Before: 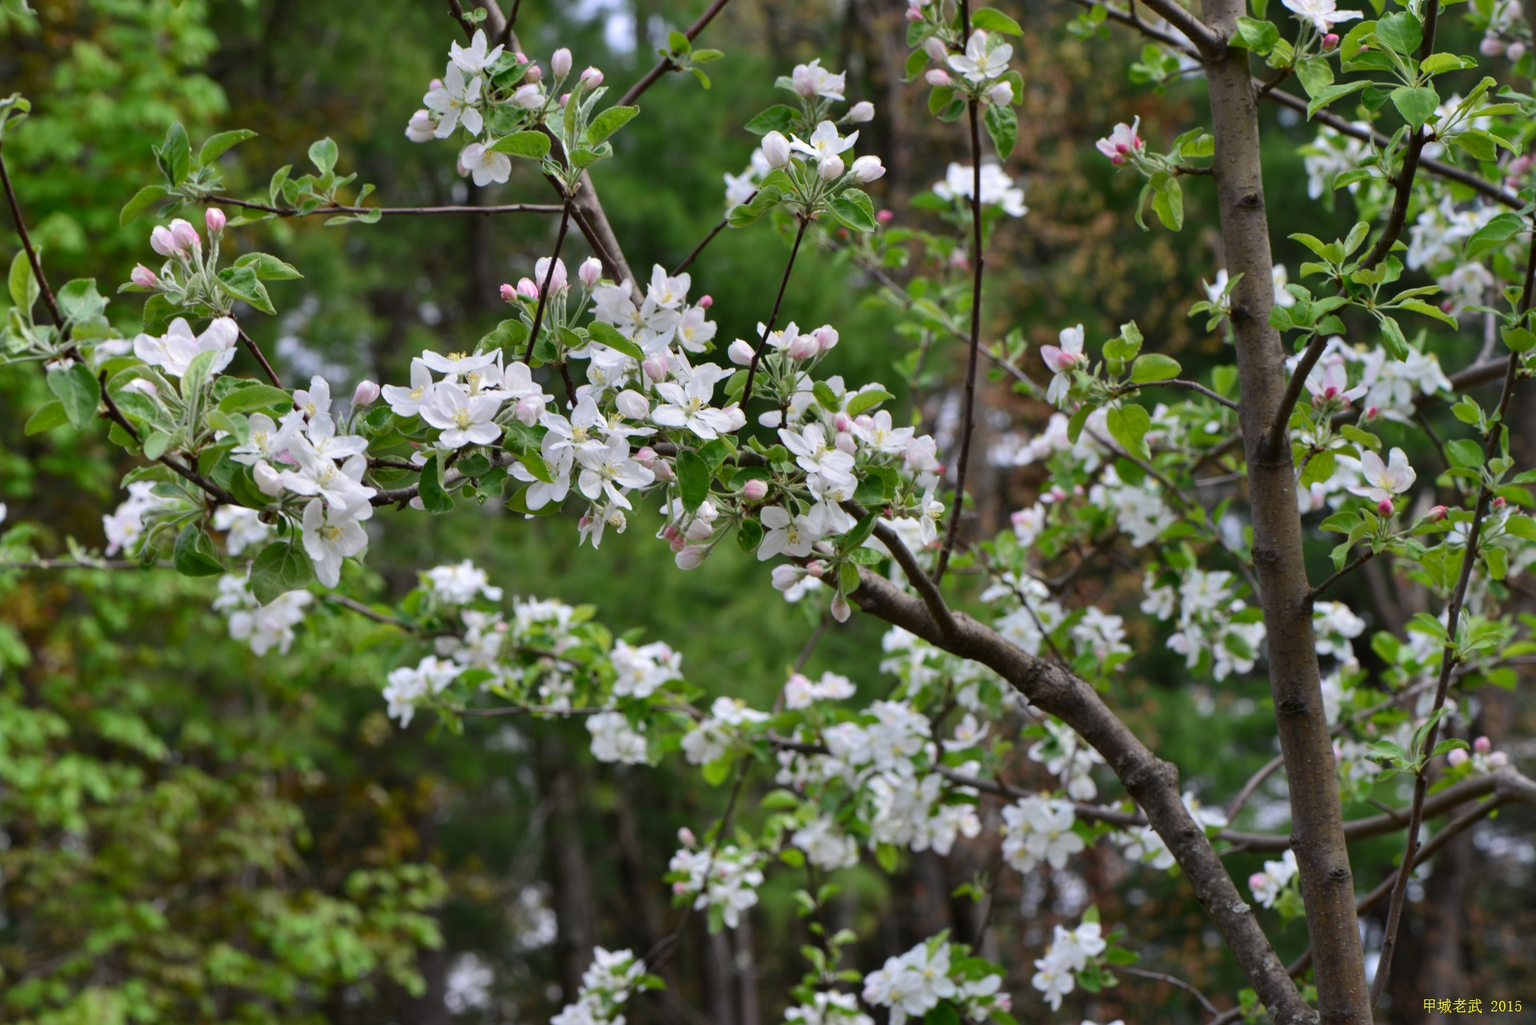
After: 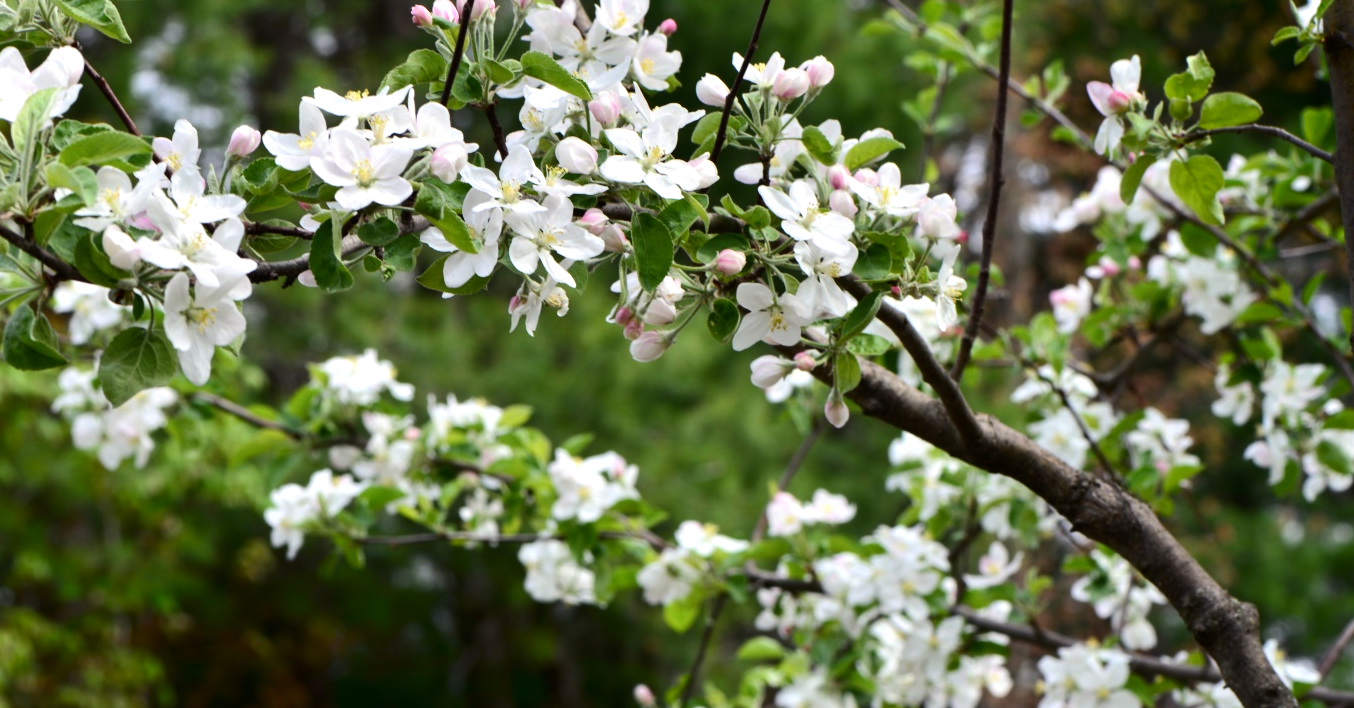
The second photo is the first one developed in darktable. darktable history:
color zones: curves: ch1 [(0, 0.523) (0.143, 0.545) (0.286, 0.52) (0.429, 0.506) (0.571, 0.503) (0.714, 0.503) (0.857, 0.508) (1, 0.523)]
shadows and highlights: shadows -88.51, highlights -35.45, soften with gaussian
contrast brightness saturation: contrast 0.105, saturation -0.169
color balance rgb: highlights gain › luminance 6.439%, highlights gain › chroma 2.564%, highlights gain › hue 92.7°, perceptual saturation grading › global saturation -0.102%, perceptual brilliance grading › mid-tones 9.47%, perceptual brilliance grading › shadows 15.191%, global vibrance 25.116%, contrast 19.95%
crop: left 11.163%, top 27.386%, right 18.273%, bottom 17.31%
